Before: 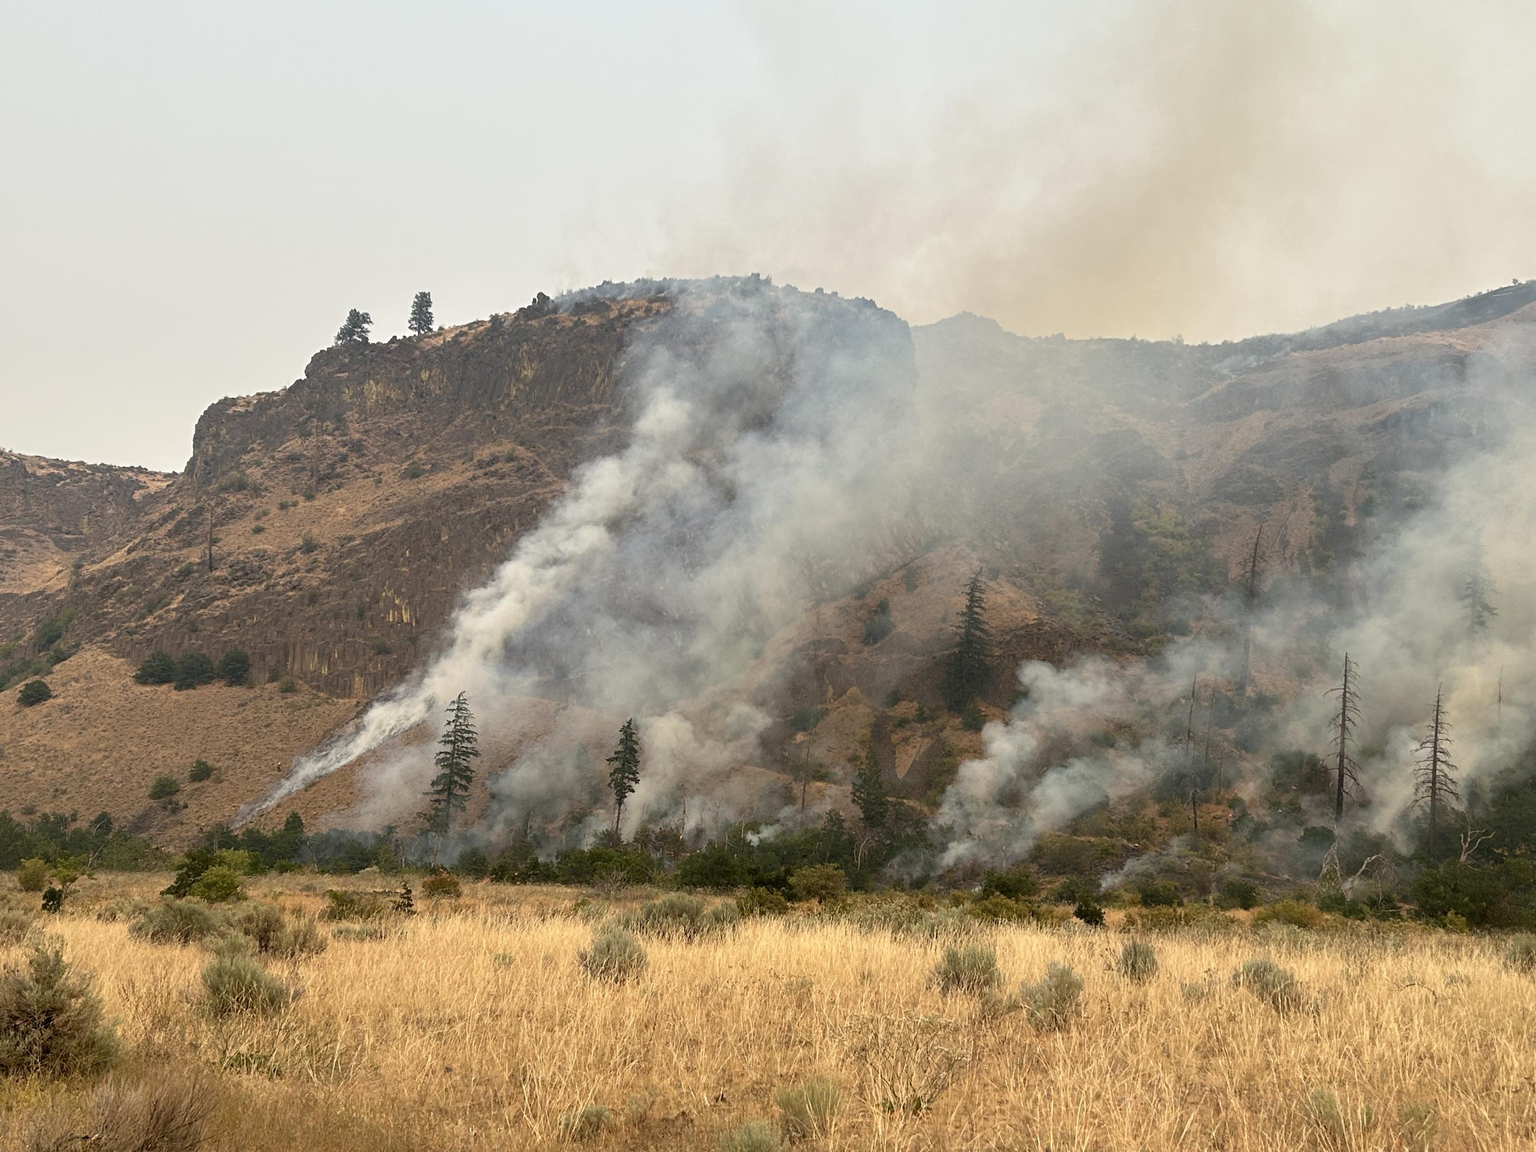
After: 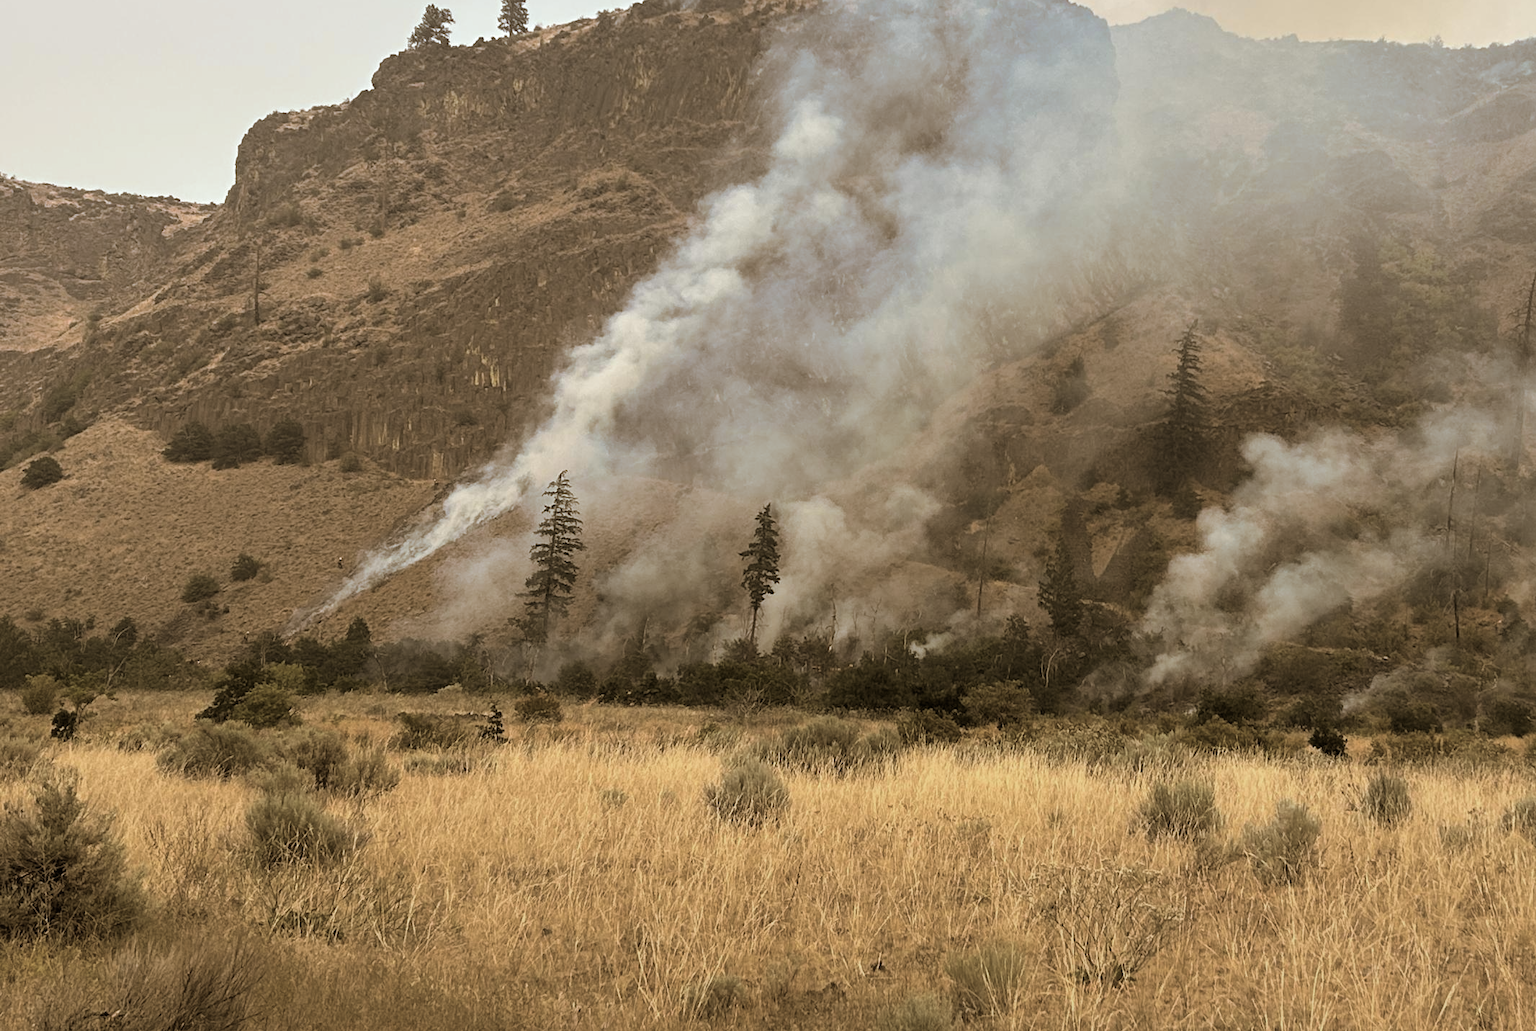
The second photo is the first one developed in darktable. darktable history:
crop: top 26.531%, right 17.959%
split-toning: shadows › hue 37.98°, highlights › hue 185.58°, balance -55.261
graduated density: rotation -180°, offset 27.42
